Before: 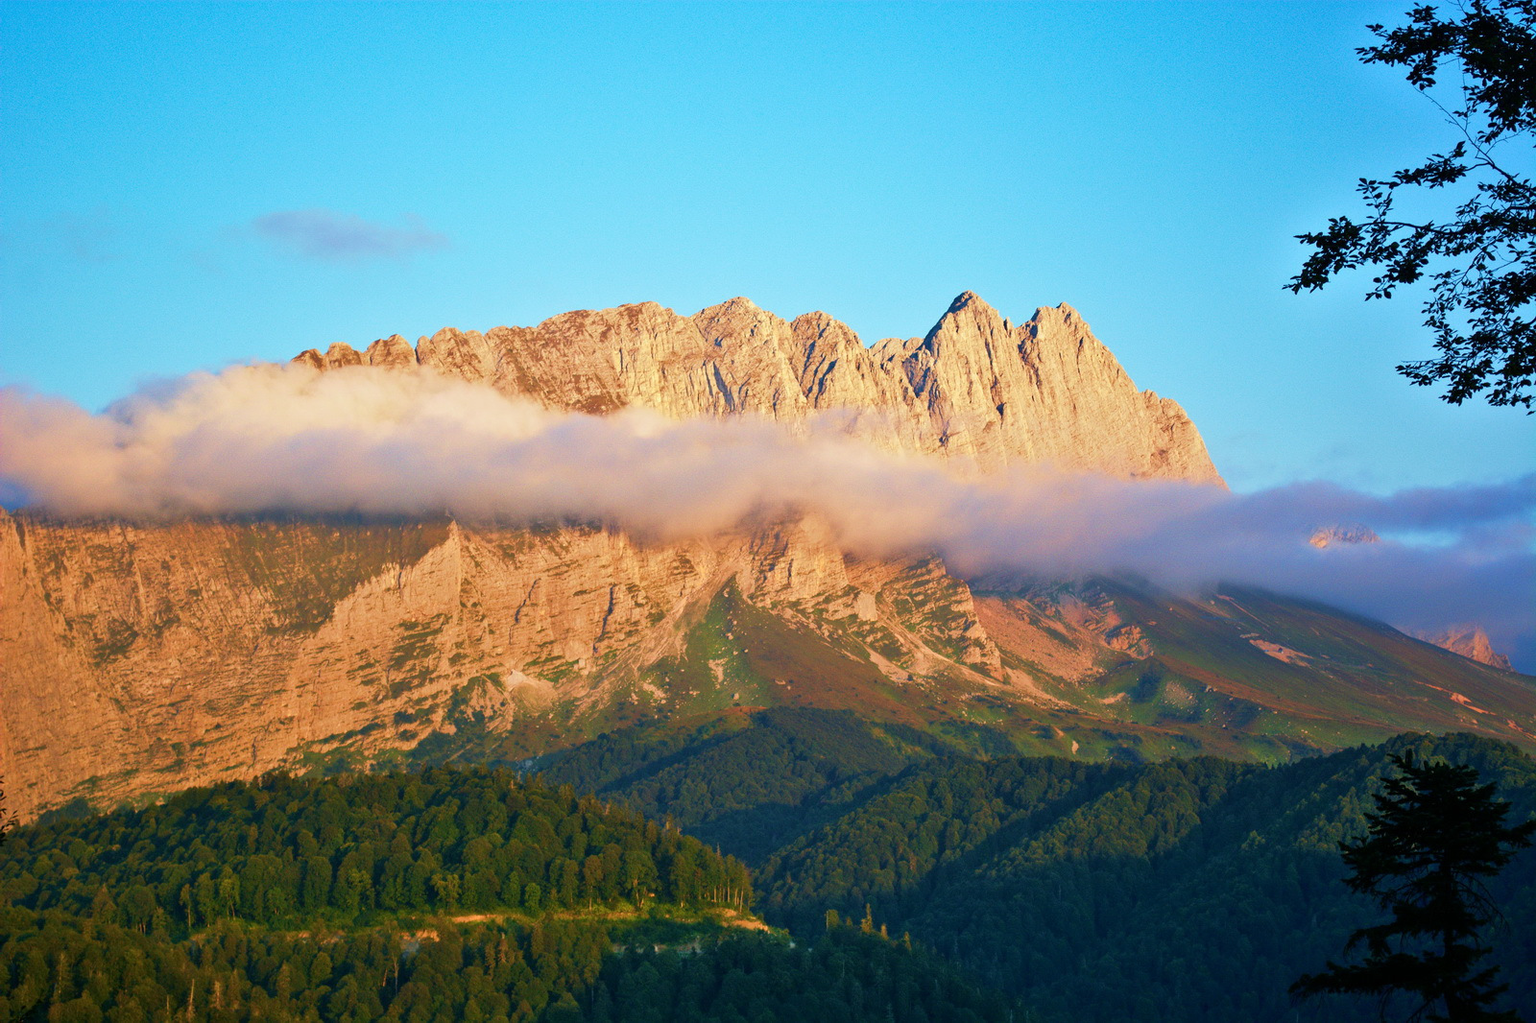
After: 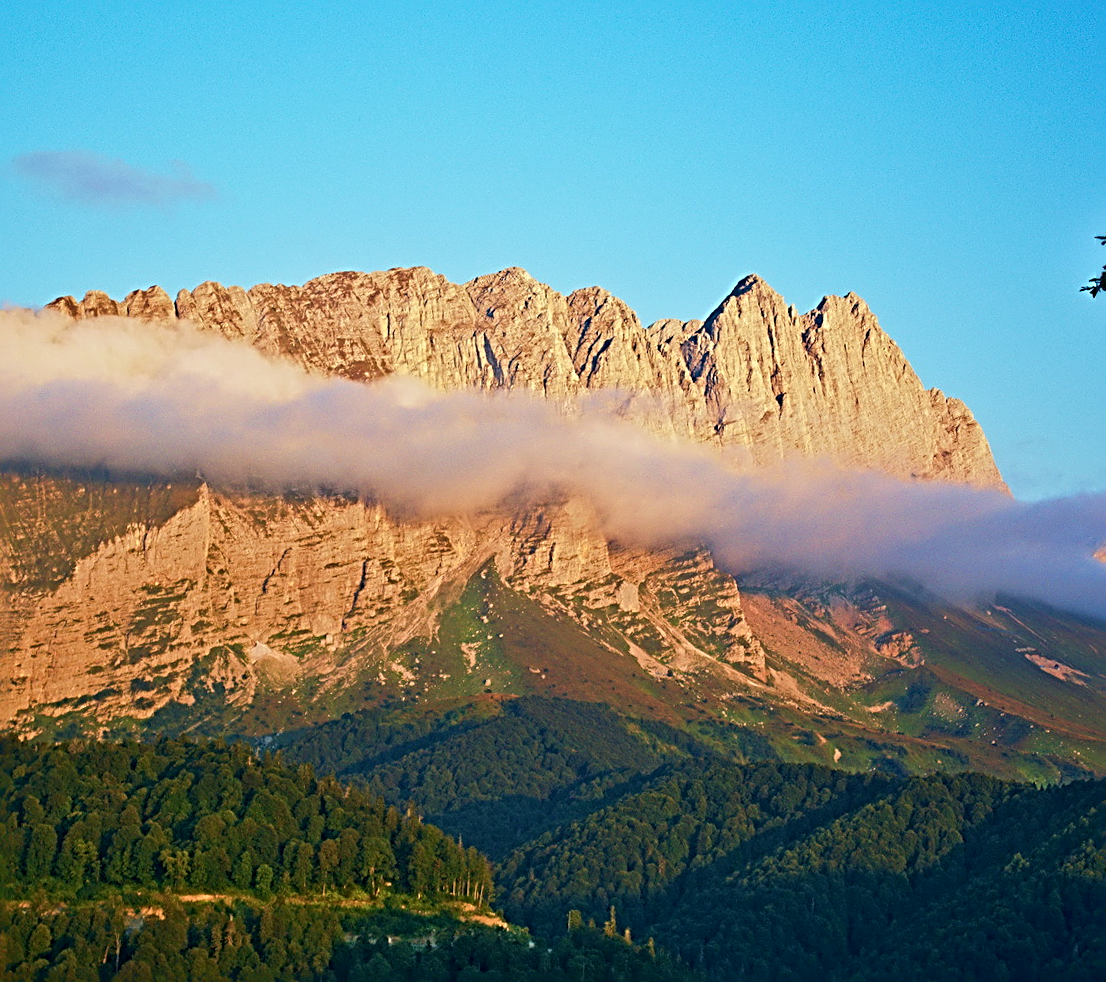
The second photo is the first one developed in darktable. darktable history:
crop and rotate: angle -3.27°, left 14.01%, top 0.033%, right 11.062%, bottom 0.075%
exposure: black level correction 0.002, exposure -0.102 EV, compensate highlight preservation false
sharpen: radius 3.728, amount 0.935
